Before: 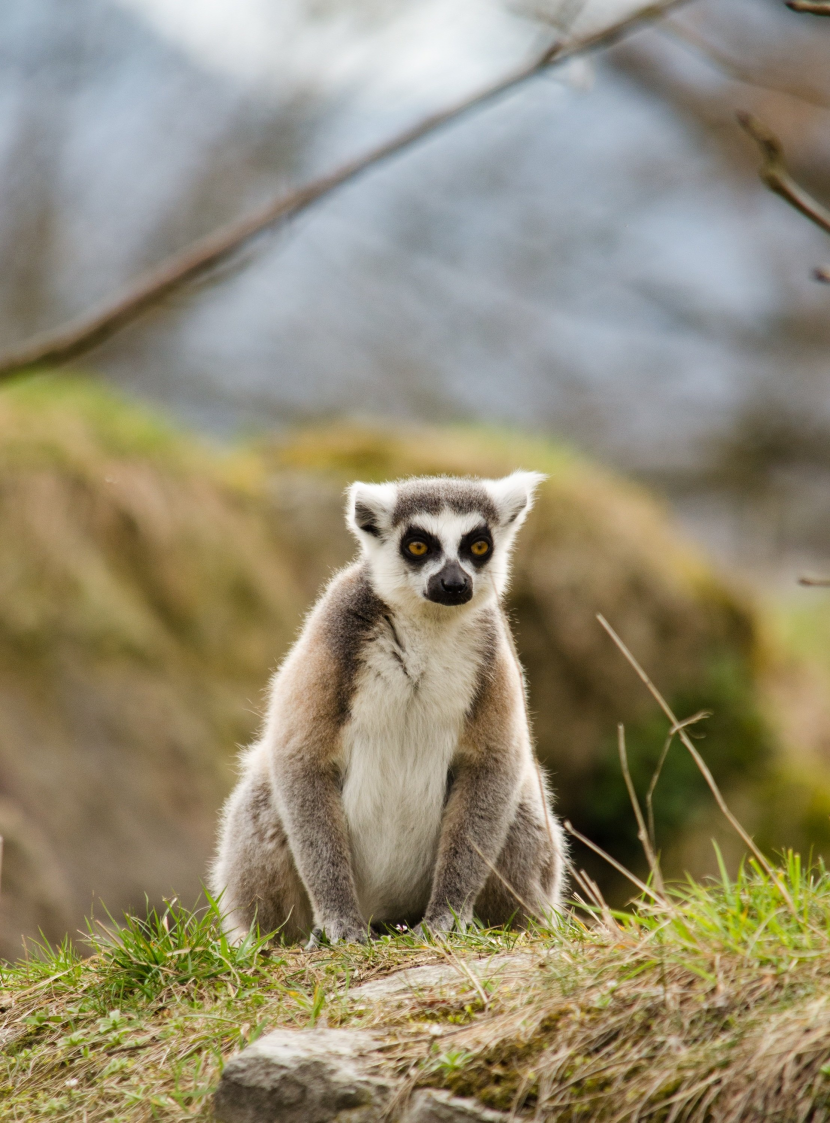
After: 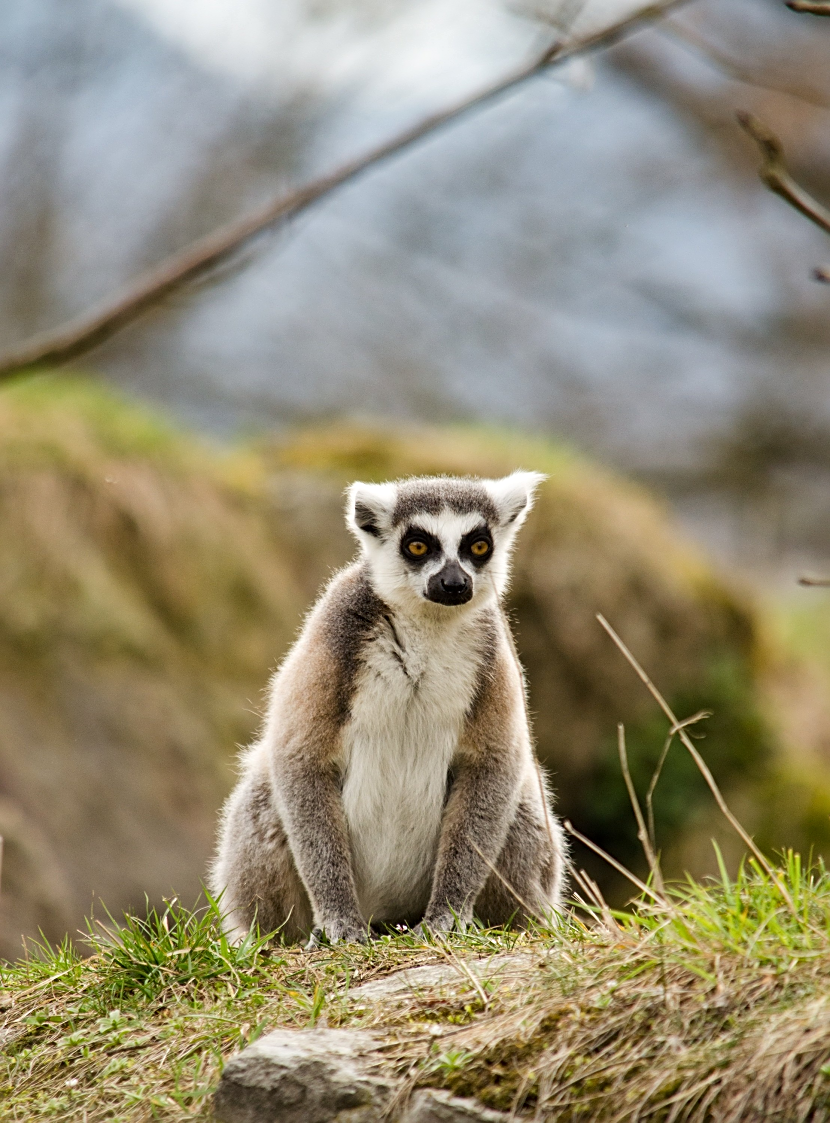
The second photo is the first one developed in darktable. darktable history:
sharpen: on, module defaults
local contrast: mode bilateral grid, contrast 28, coarseness 16, detail 115%, midtone range 0.2
